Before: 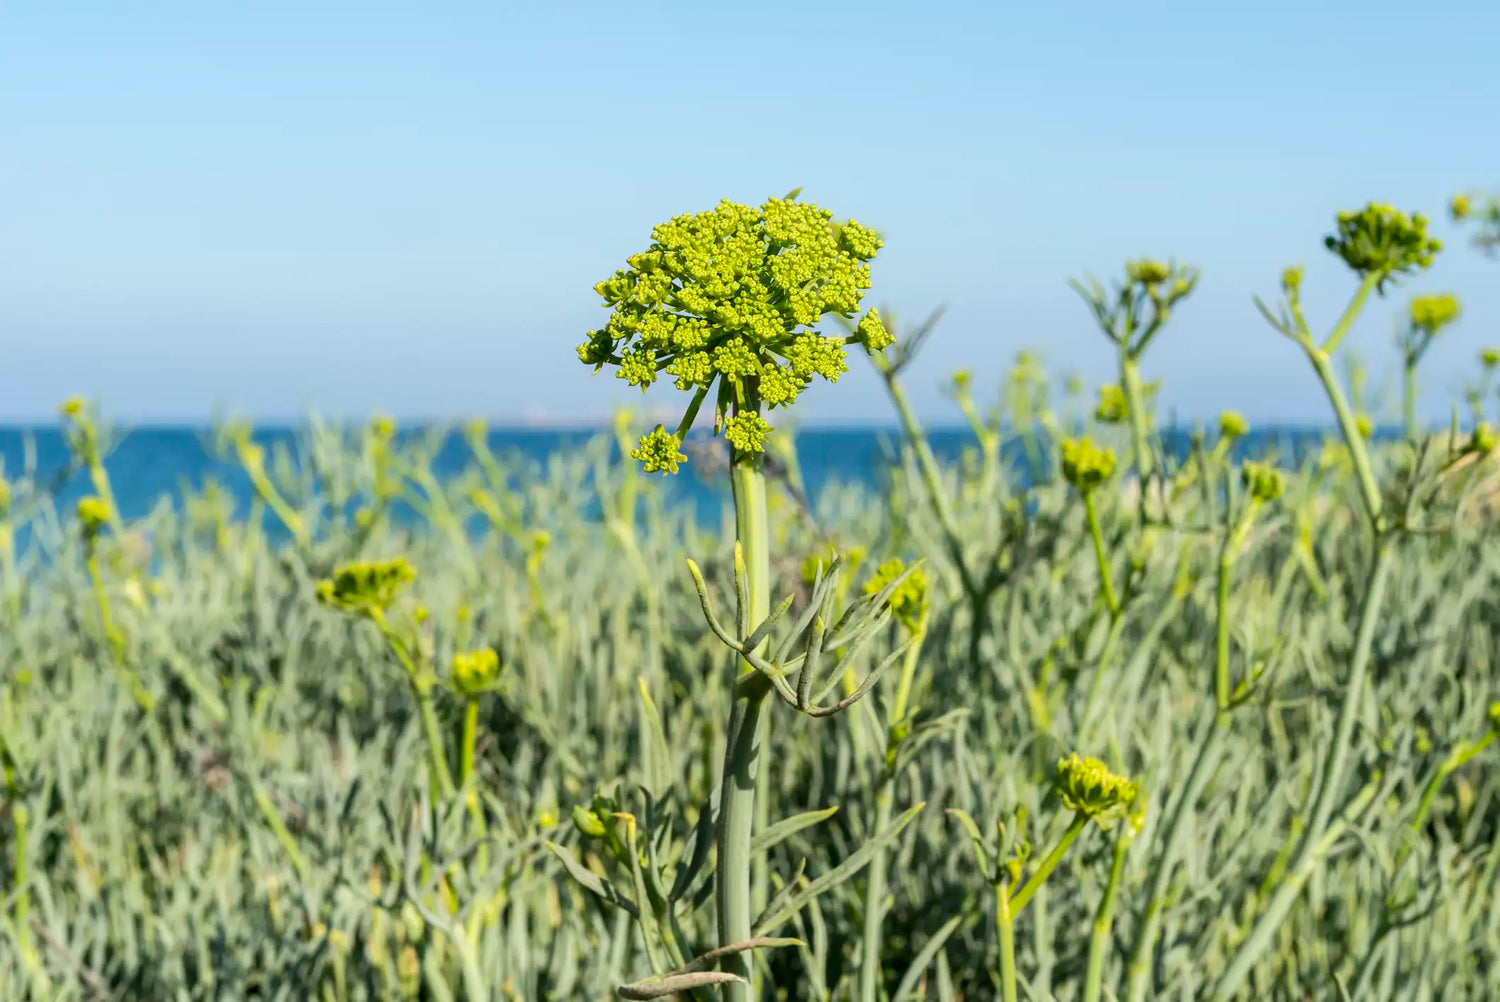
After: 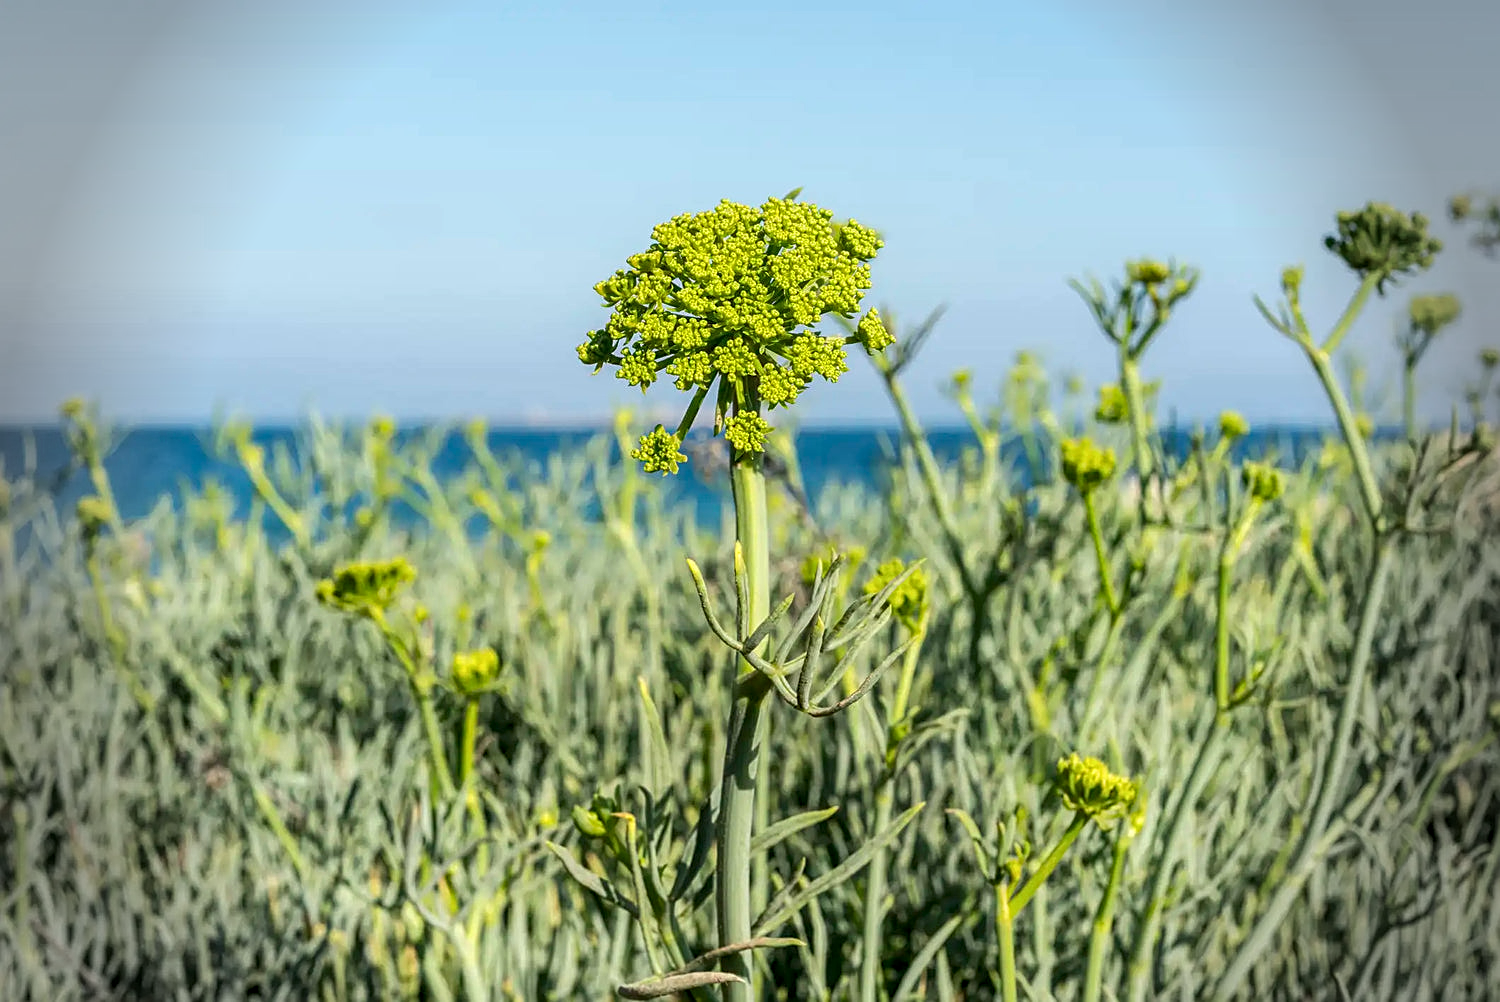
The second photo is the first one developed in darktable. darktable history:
sharpen: on, module defaults
local contrast: on, module defaults
vignetting: fall-off start 76.06%, fall-off radius 26.91%, width/height ratio 0.974
